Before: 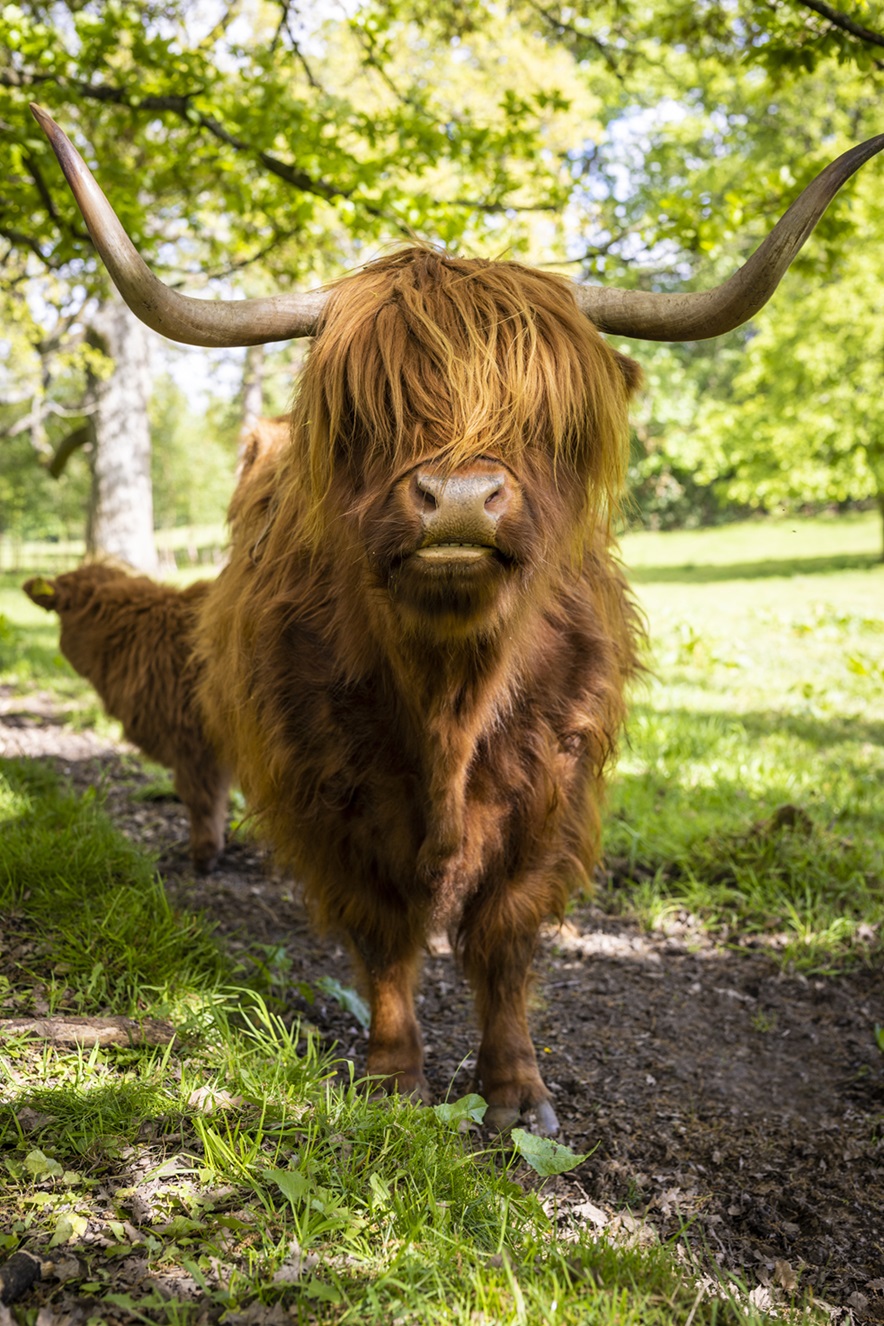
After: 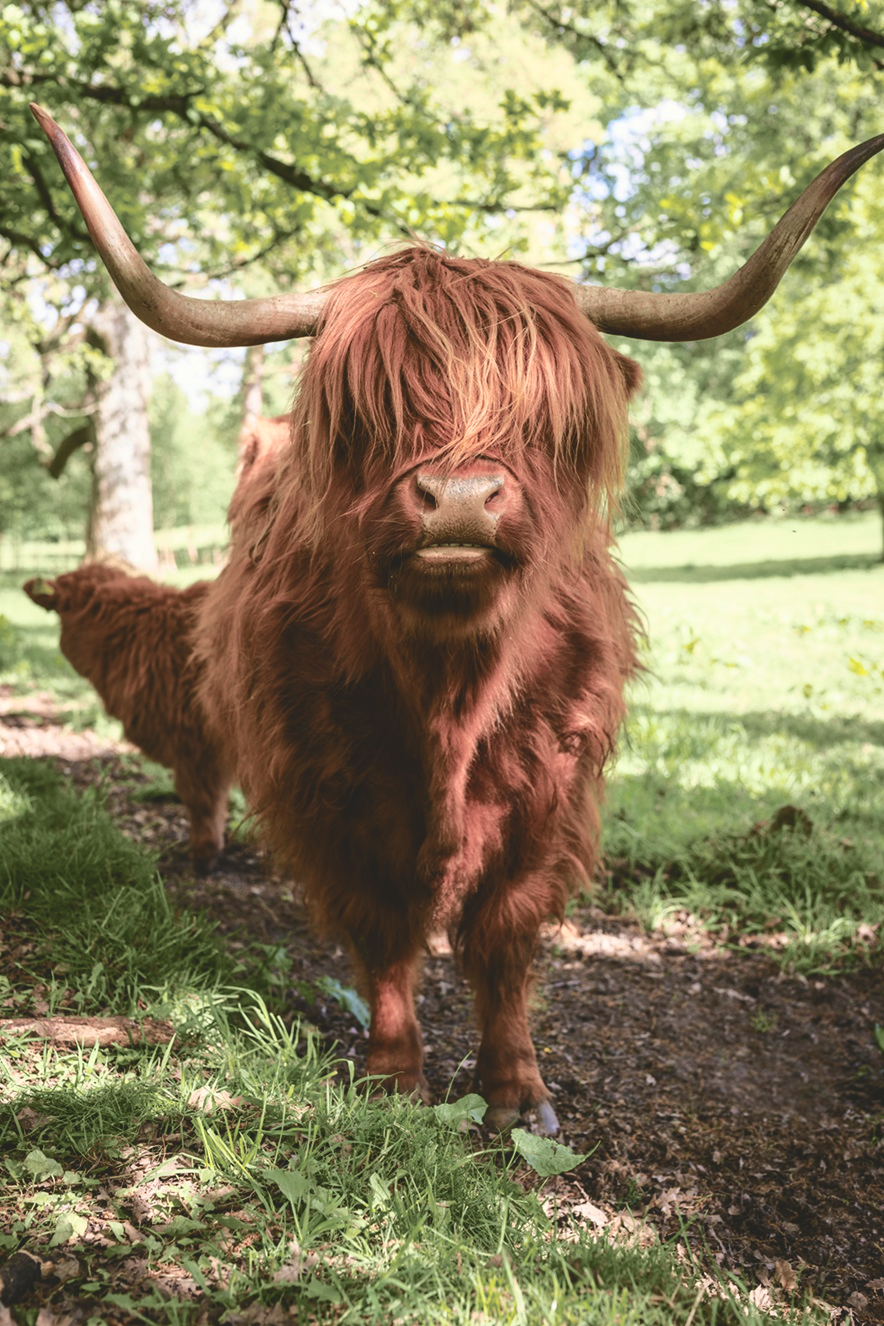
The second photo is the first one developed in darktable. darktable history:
exposure: black level correction -0.022, exposure -0.031 EV, compensate highlight preservation false
tone curve: curves: ch0 [(0, 0.021) (0.059, 0.053) (0.212, 0.18) (0.337, 0.304) (0.495, 0.505) (0.725, 0.731) (0.89, 0.919) (1, 1)]; ch1 [(0, 0) (0.094, 0.081) (0.285, 0.299) (0.403, 0.436) (0.479, 0.475) (0.54, 0.55) (0.615, 0.637) (0.683, 0.688) (1, 1)]; ch2 [(0, 0) (0.257, 0.217) (0.434, 0.434) (0.498, 0.507) (0.527, 0.542) (0.597, 0.587) (0.658, 0.595) (1, 1)], color space Lab, independent channels, preserve colors none
